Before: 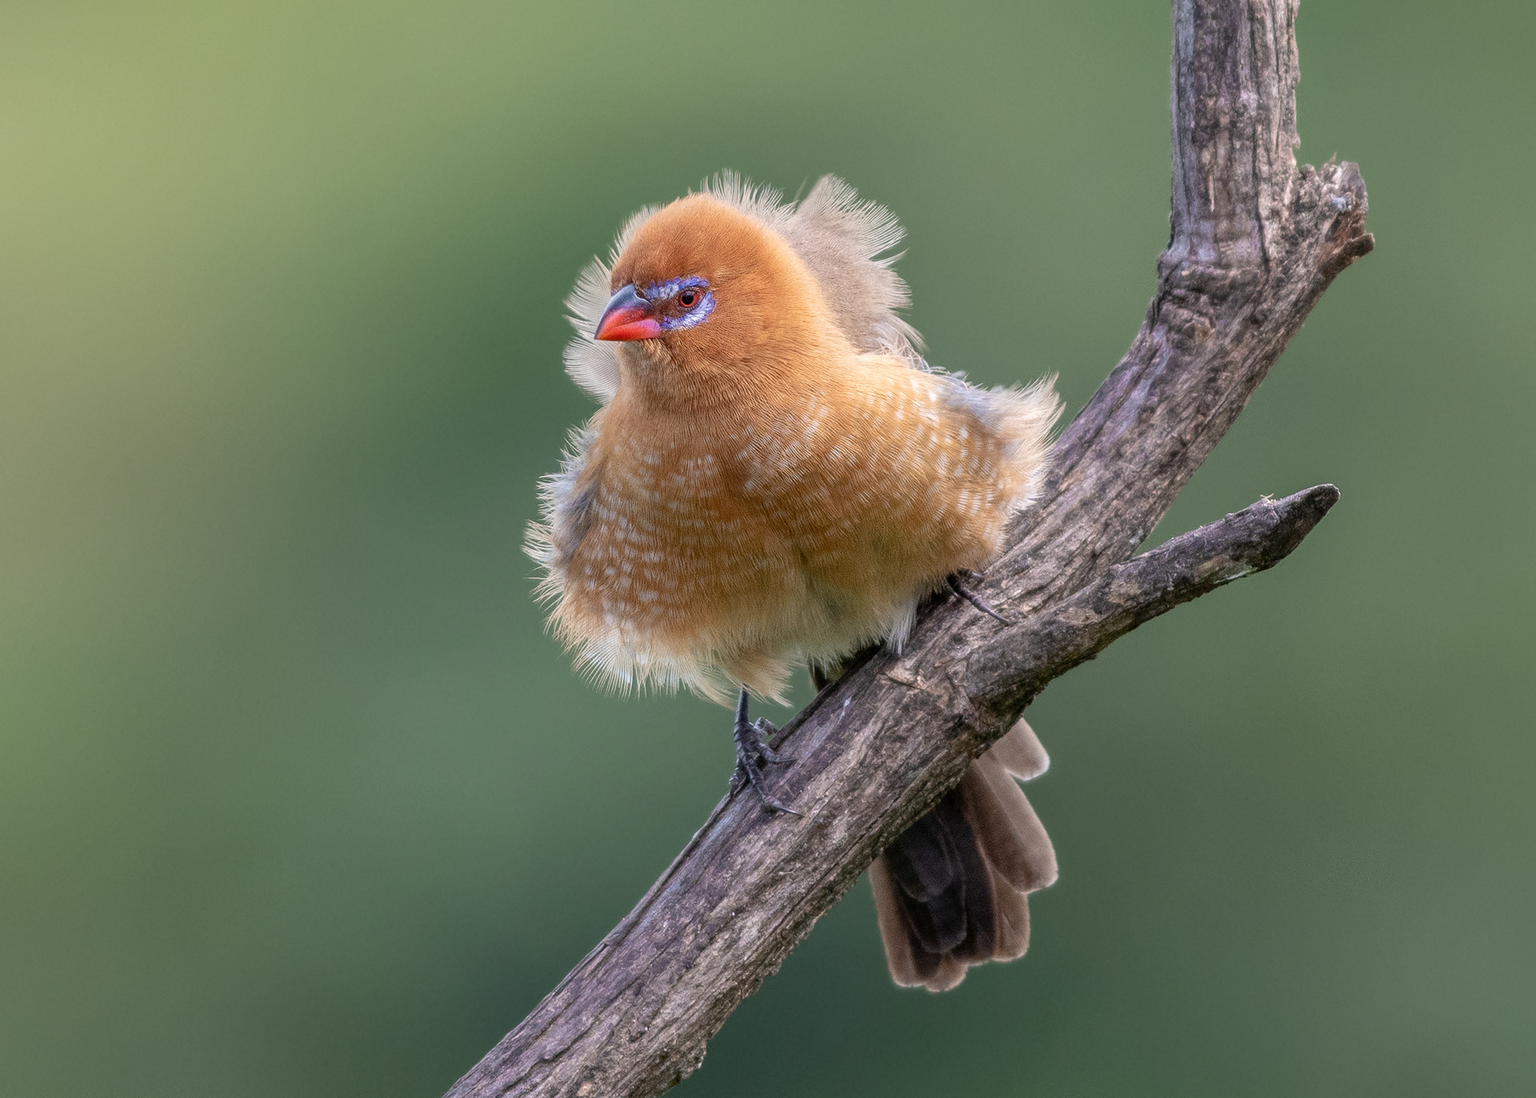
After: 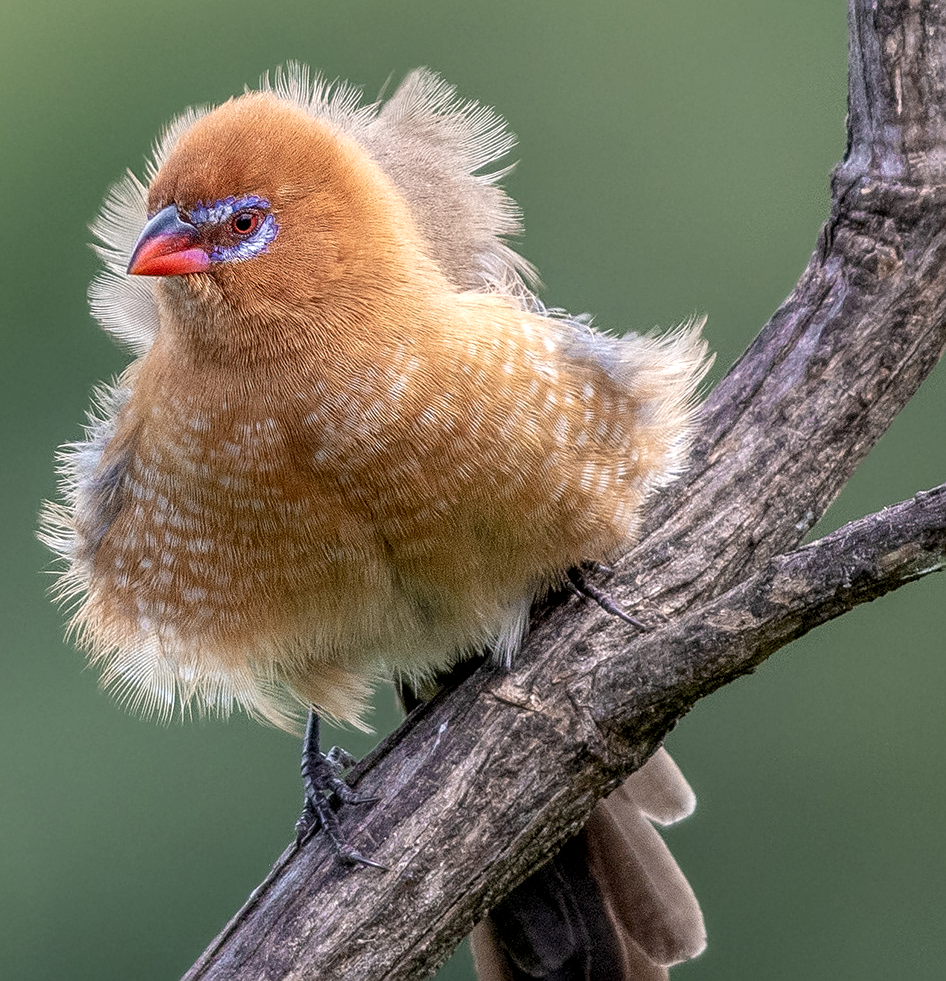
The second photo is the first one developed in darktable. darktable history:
crop: left 32.106%, top 10.938%, right 18.591%, bottom 17.523%
local contrast: detail 130%
sharpen: on, module defaults
